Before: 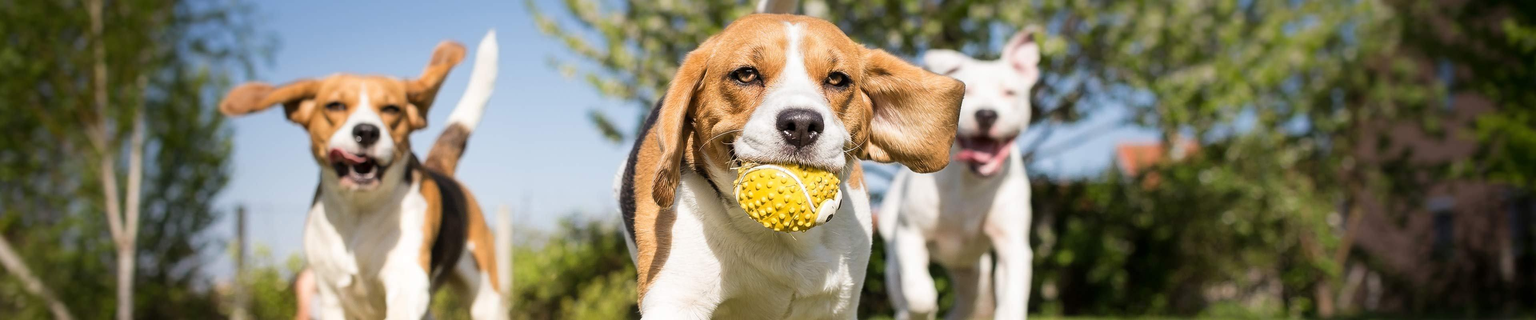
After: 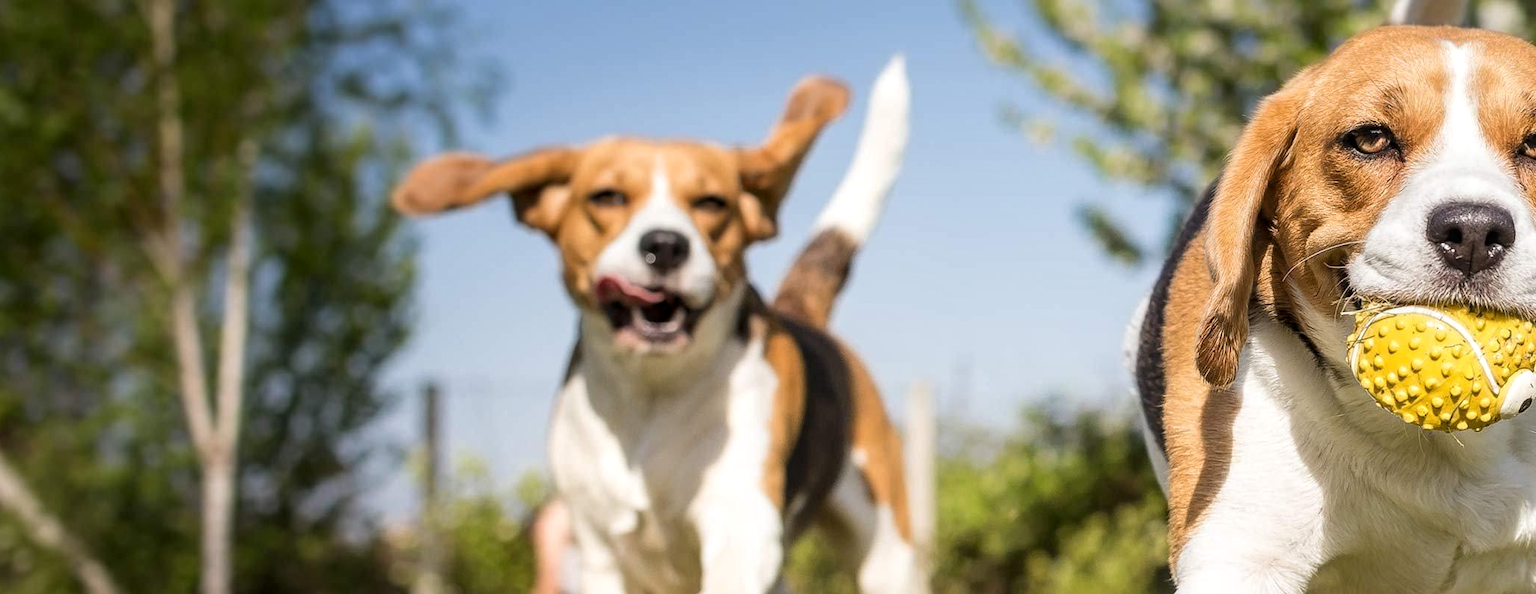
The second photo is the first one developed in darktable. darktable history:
crop: left 0.587%, right 45.588%, bottom 0.086%
local contrast: on, module defaults
